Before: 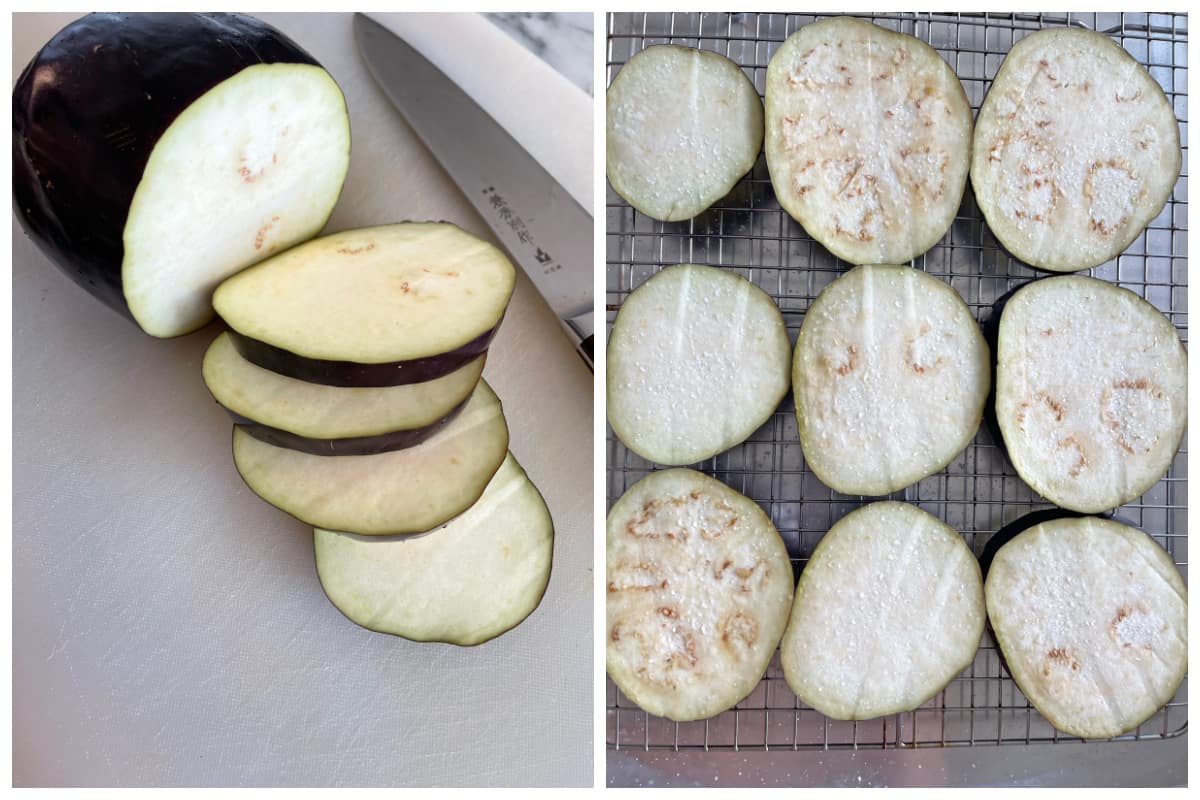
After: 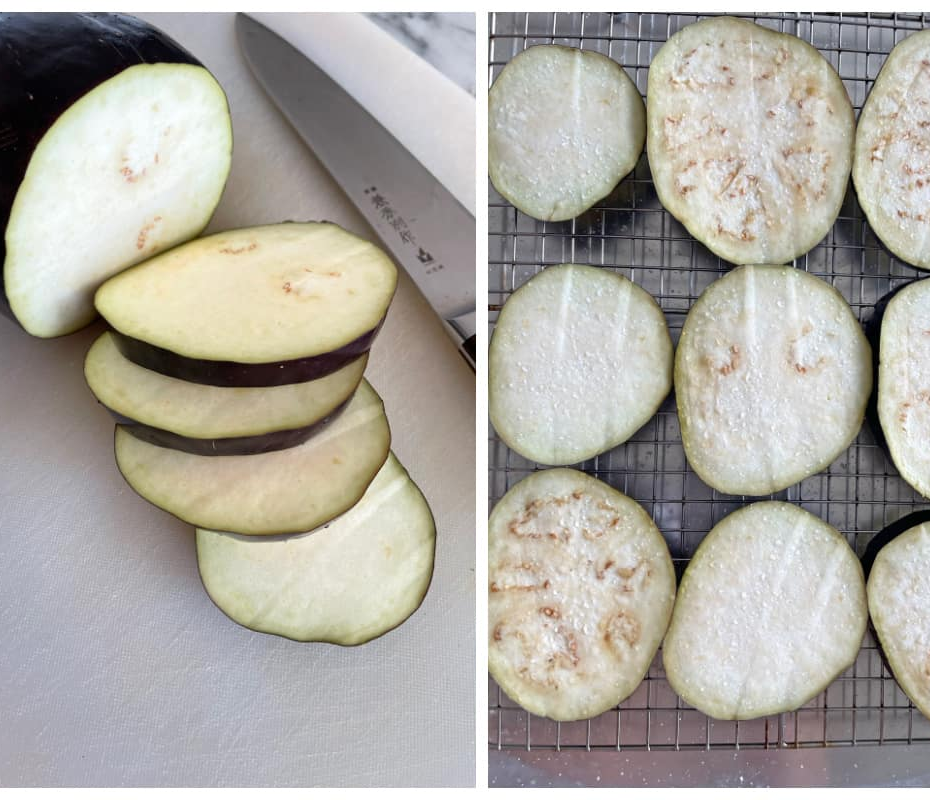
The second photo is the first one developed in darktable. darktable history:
crop: left 9.868%, right 12.567%
